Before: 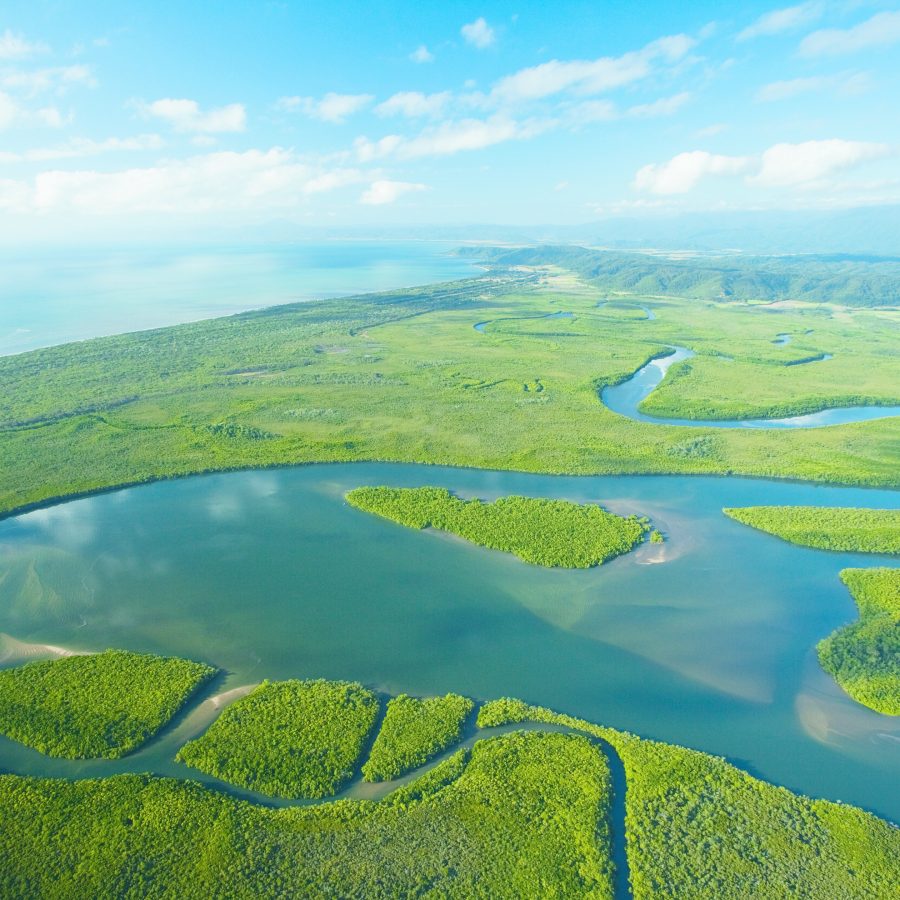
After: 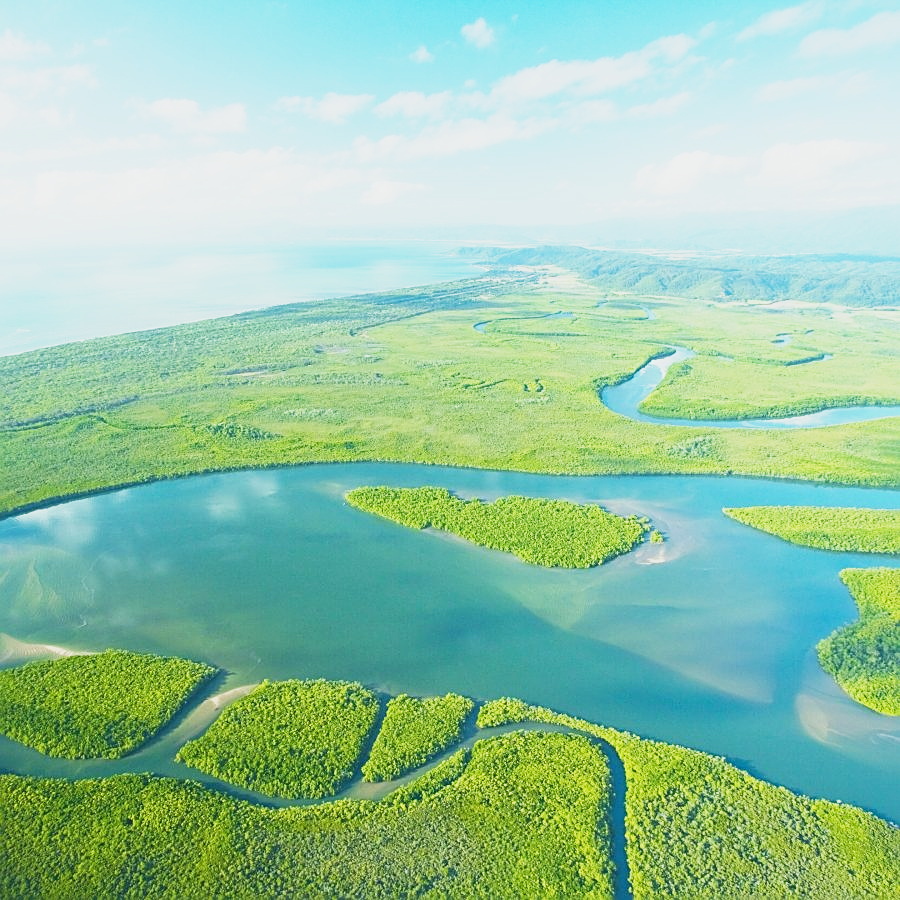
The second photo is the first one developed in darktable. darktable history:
base curve: curves: ch0 [(0, 0) (0.088, 0.125) (0.176, 0.251) (0.354, 0.501) (0.613, 0.749) (1, 0.877)], preserve colors none
sharpen: on, module defaults
